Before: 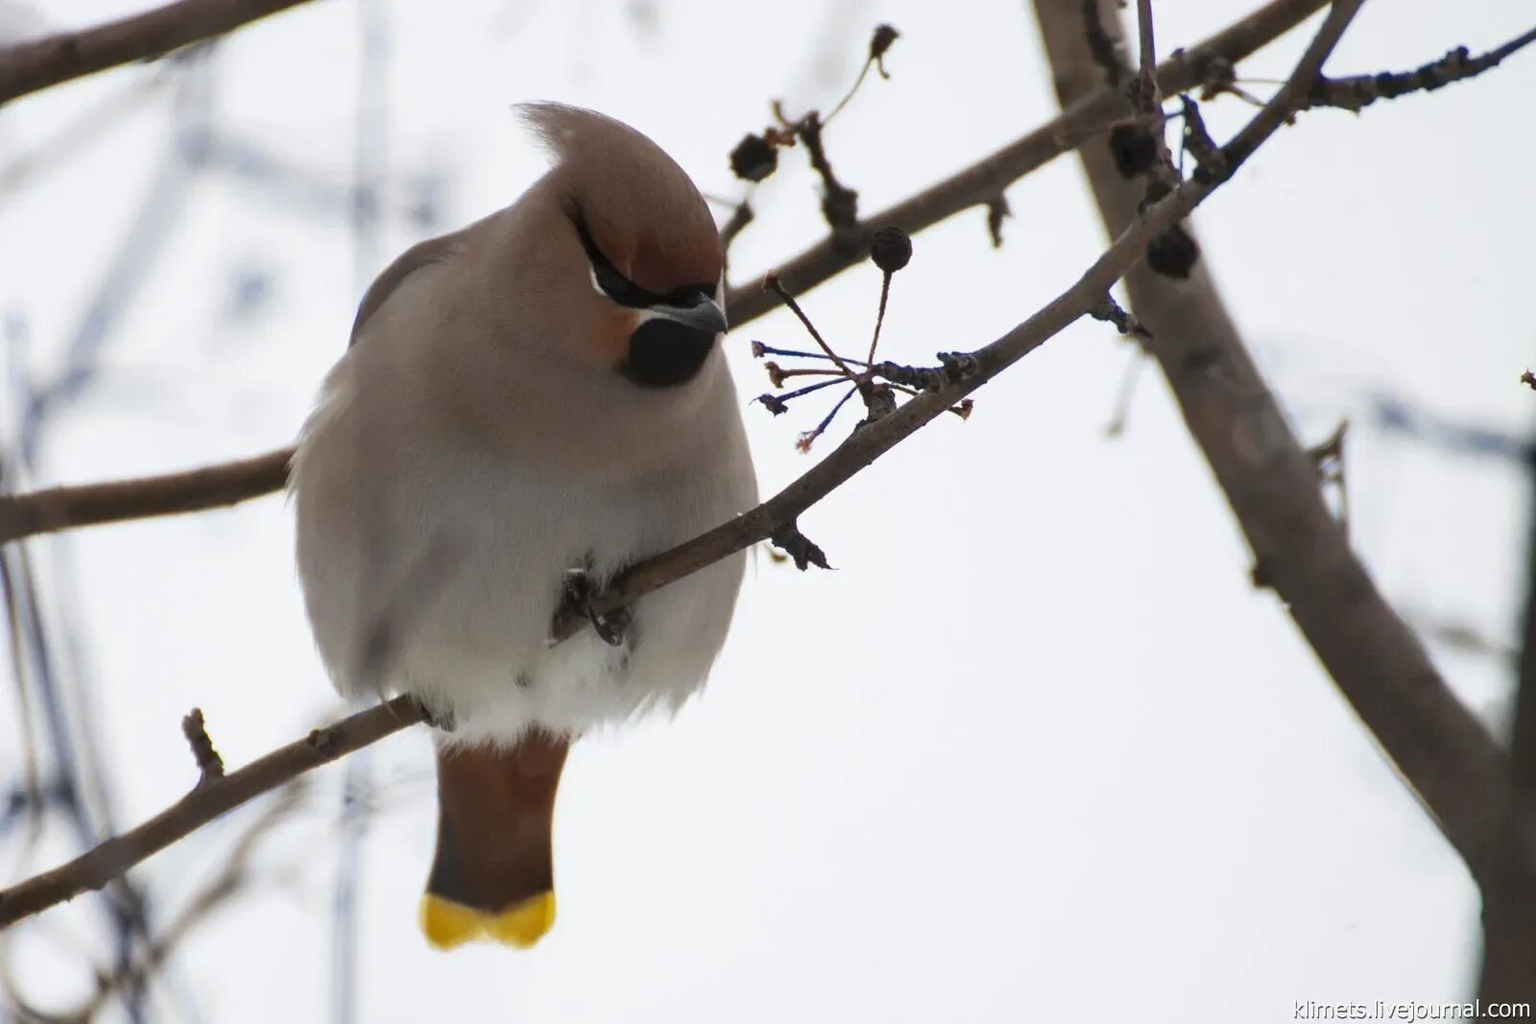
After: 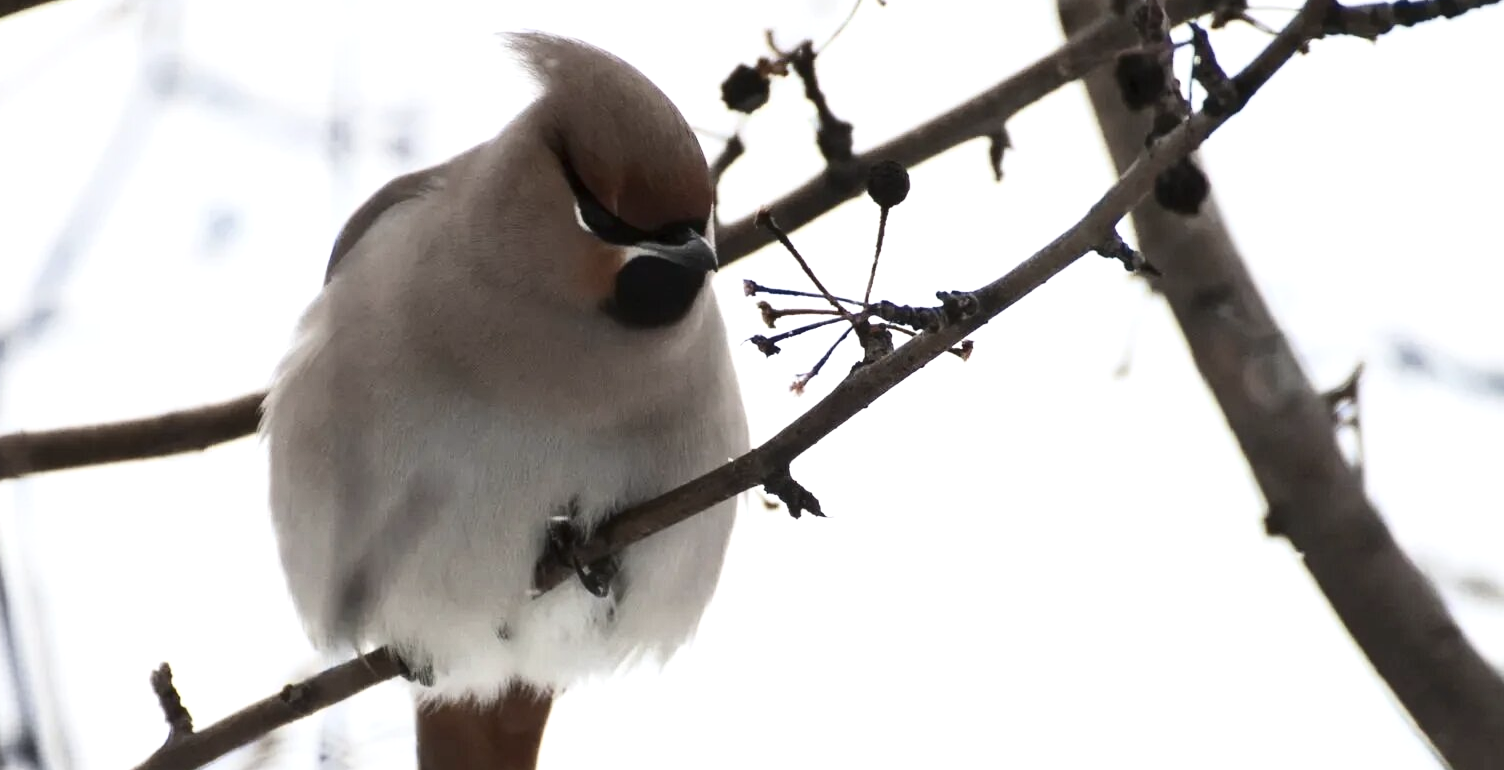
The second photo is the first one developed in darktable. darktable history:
exposure: exposure 0.456 EV, compensate exposure bias true, compensate highlight preservation false
crop: left 2.561%, top 7.2%, right 3.393%, bottom 20.303%
contrast brightness saturation: contrast 0.25, saturation -0.307
